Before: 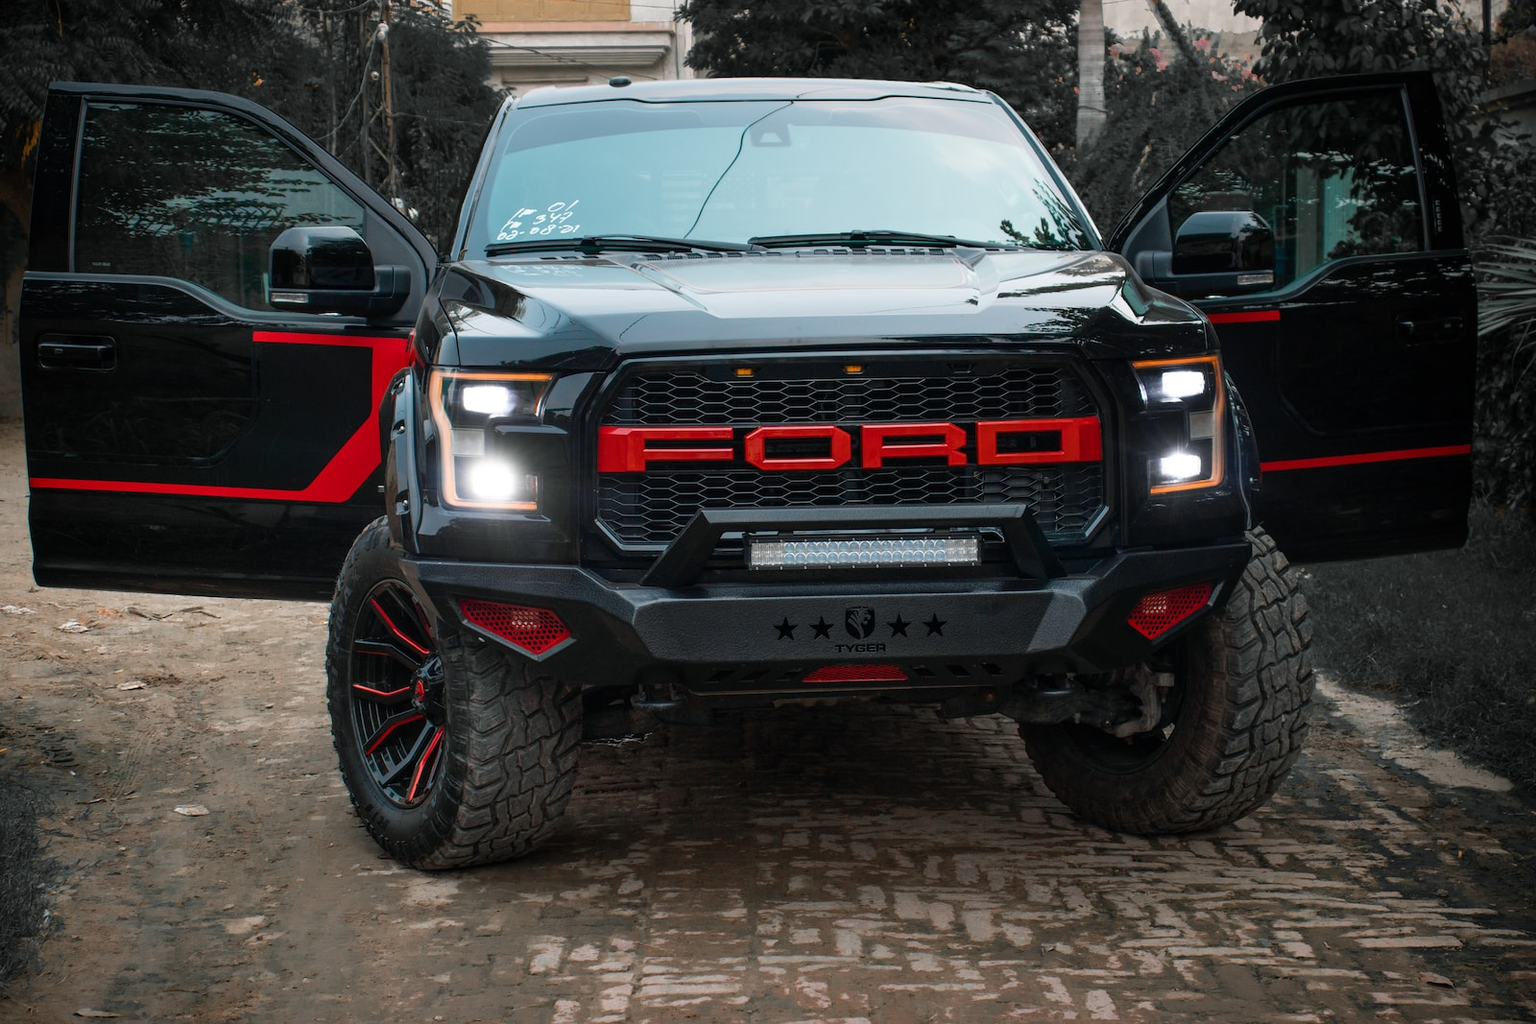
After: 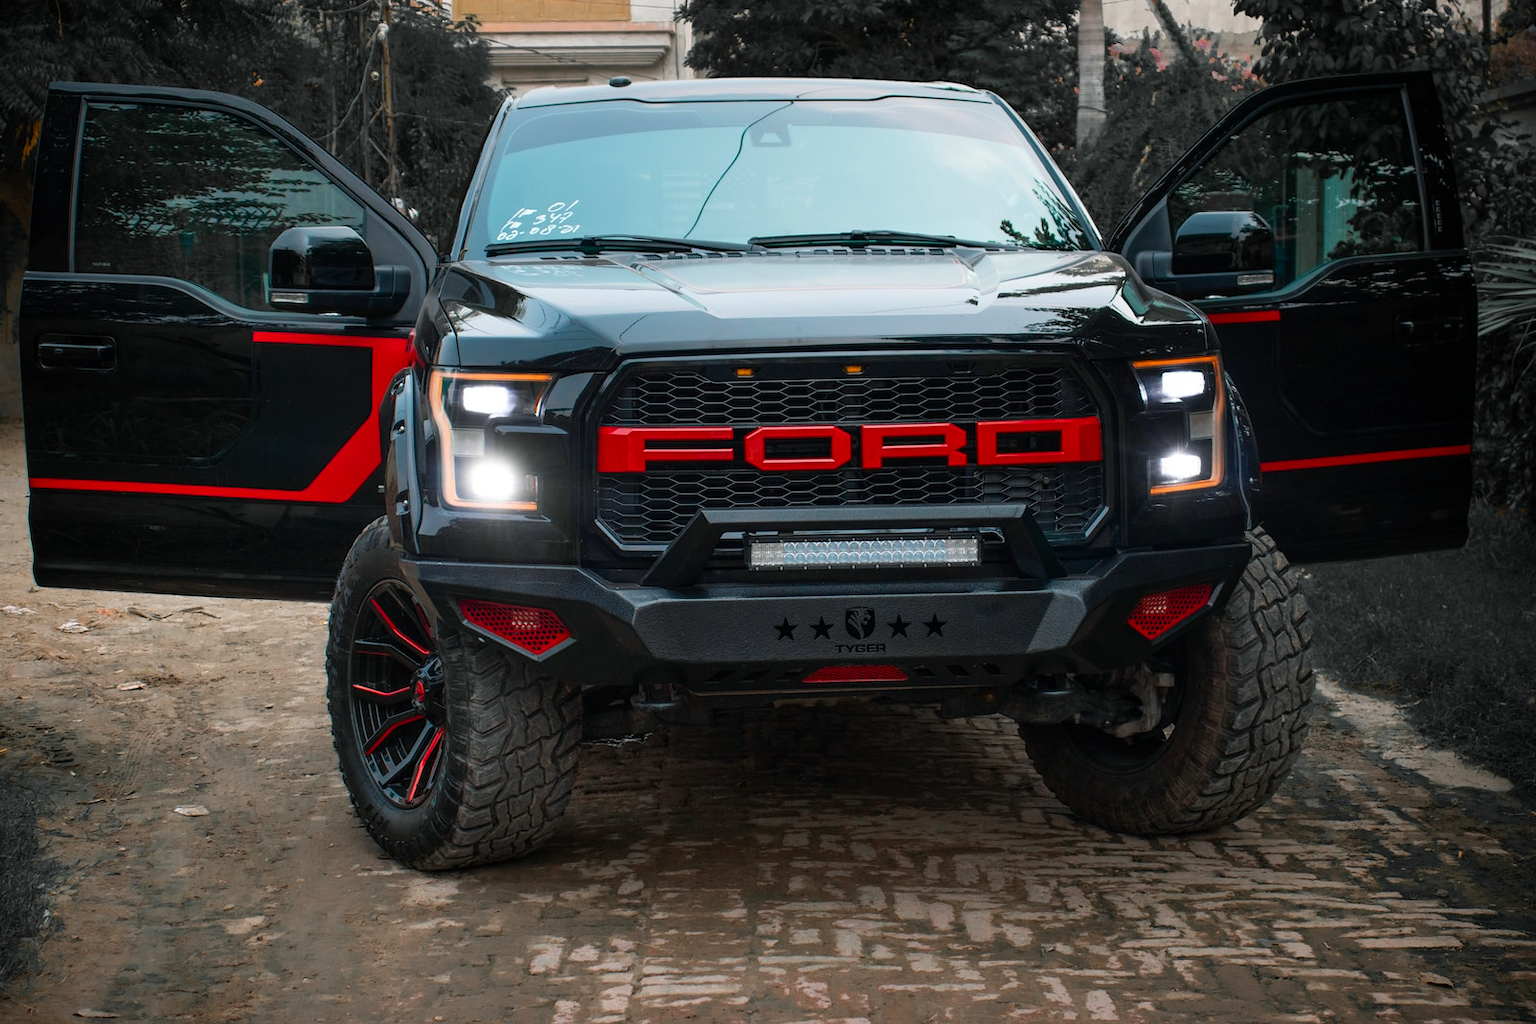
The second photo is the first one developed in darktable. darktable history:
contrast brightness saturation: contrast 0.04, saturation 0.156
